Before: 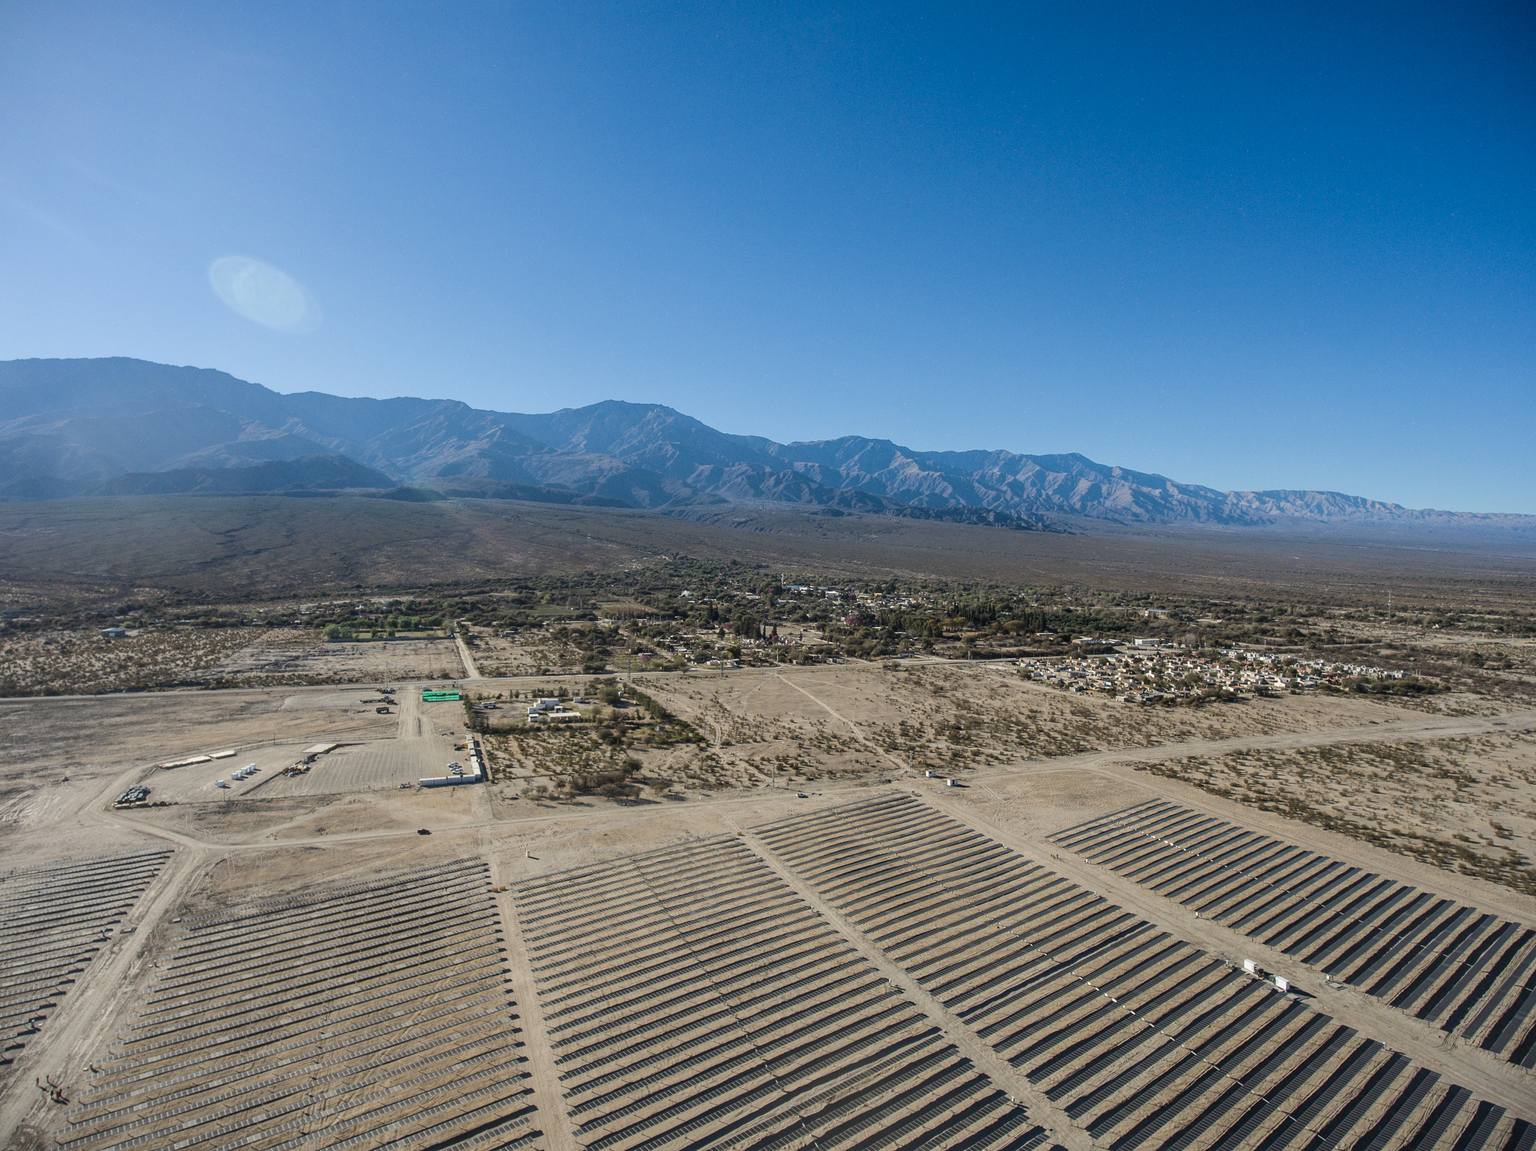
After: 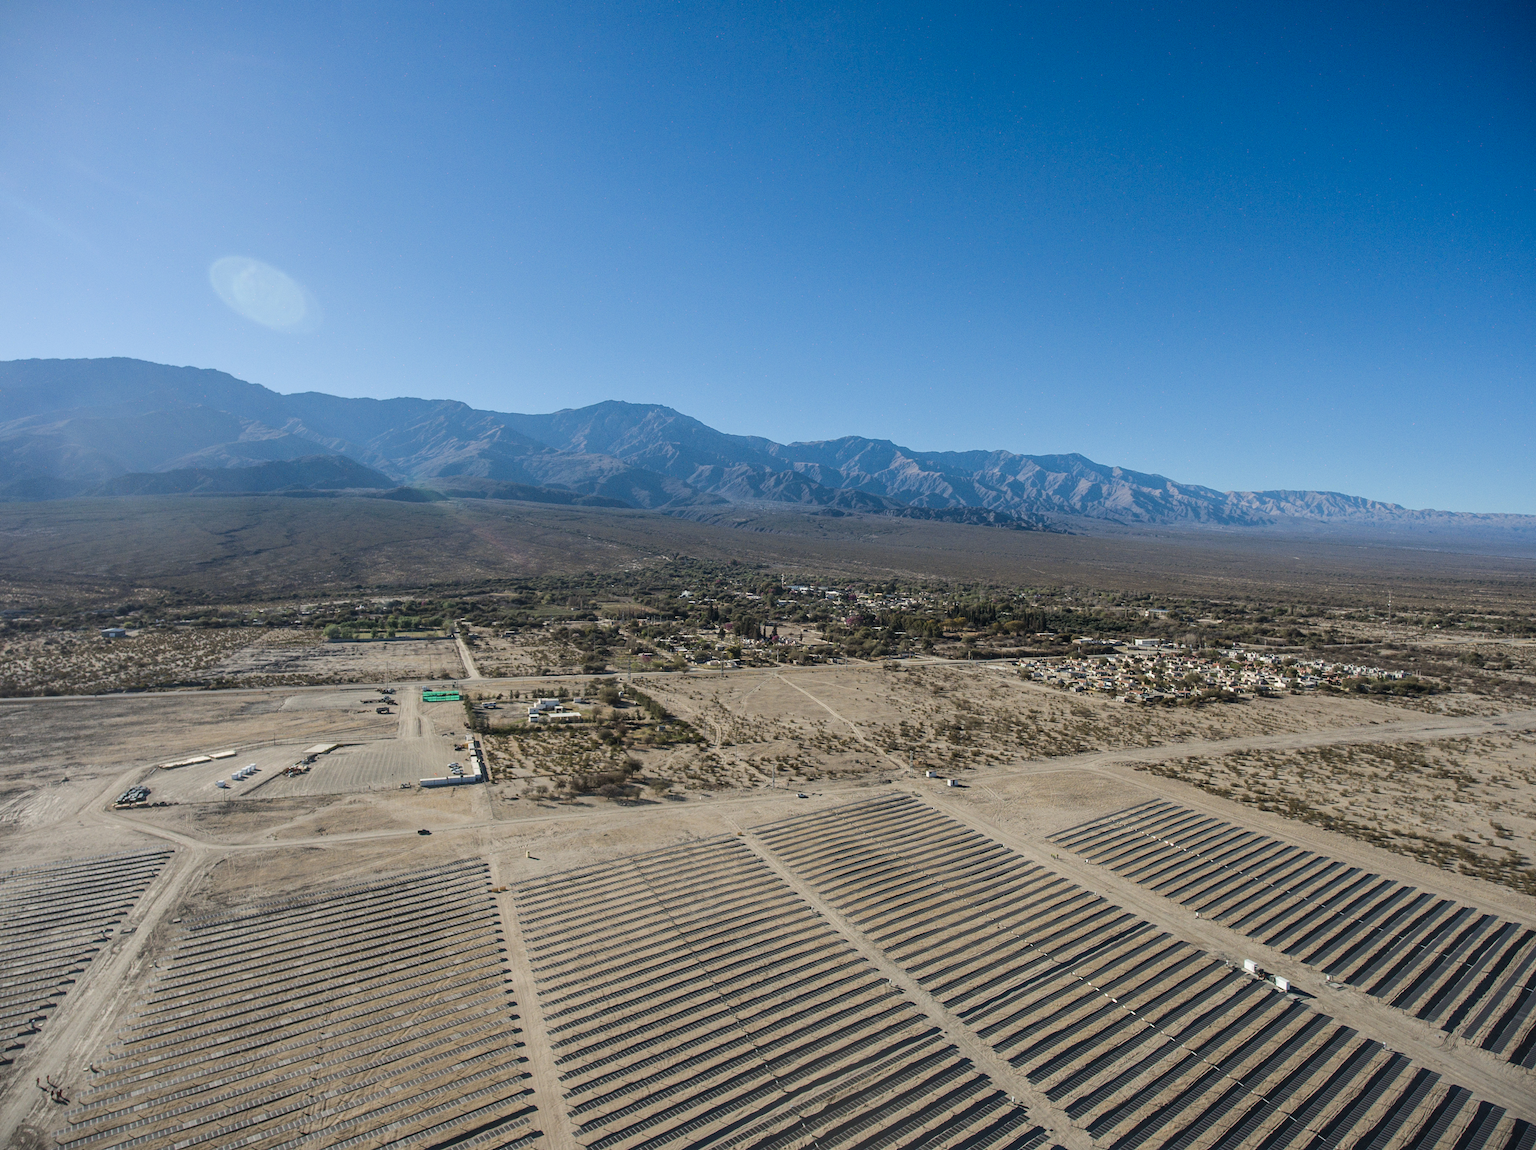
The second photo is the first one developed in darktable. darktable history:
contrast equalizer: octaves 7, y [[0.5 ×6], [0.5 ×6], [0.5 ×6], [0, 0.033, 0.067, 0.1, 0.133, 0.167], [0, 0.05, 0.1, 0.15, 0.2, 0.25]], mix -0.998
